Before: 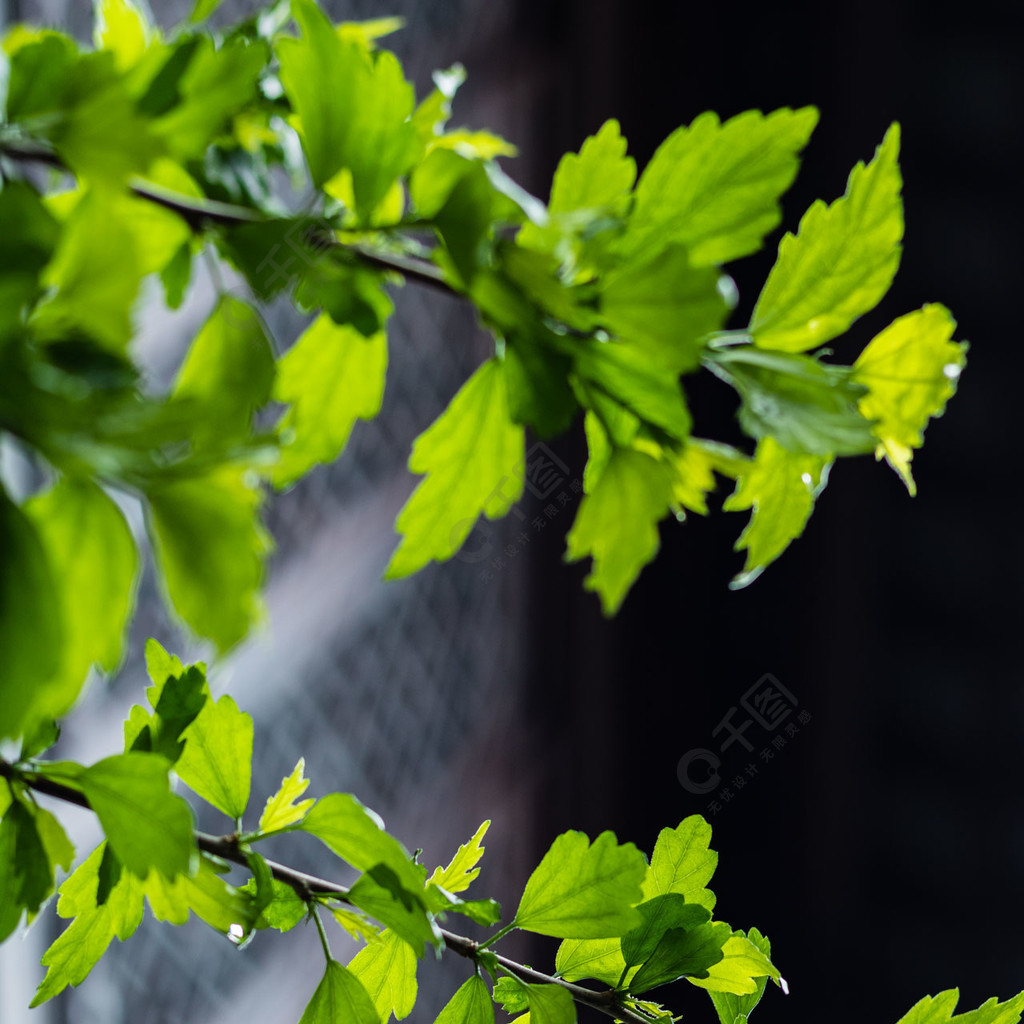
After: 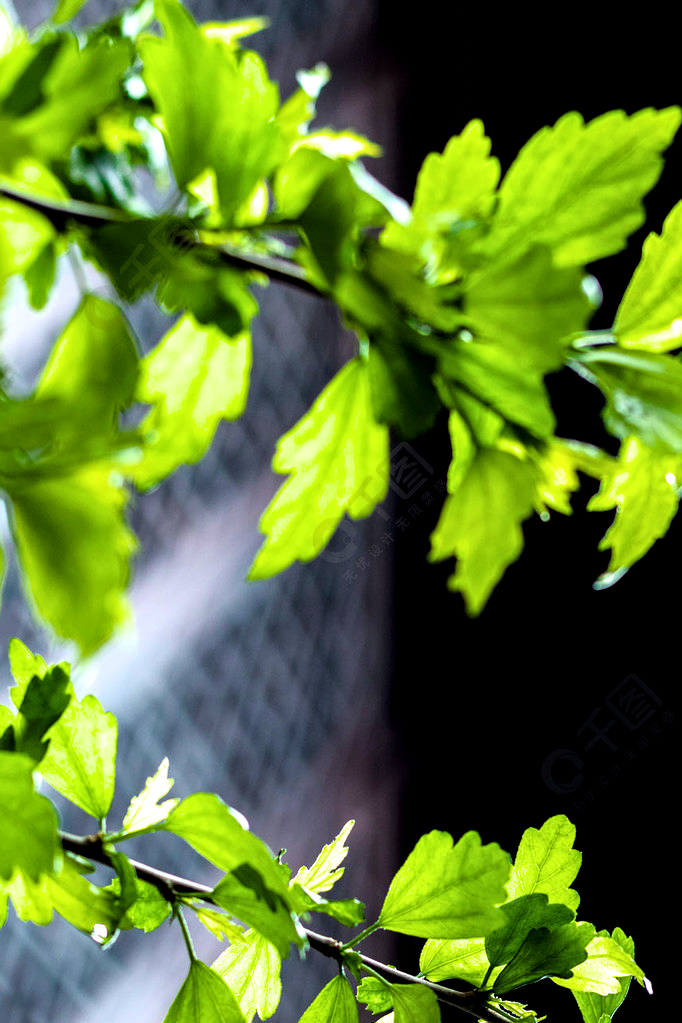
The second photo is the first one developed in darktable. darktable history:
tone equalizer: on, module defaults
color balance rgb: power › hue 61.13°, highlights gain › chroma 0.111%, highlights gain › hue 330.54°, global offset › luminance -0.301%, global offset › hue 259.67°, perceptual saturation grading › global saturation 29.943%, perceptual brilliance grading › global brilliance 10.453%, perceptual brilliance grading › shadows 15.833%, global vibrance 20%
filmic rgb: black relative exposure -9.1 EV, white relative exposure 2.3 EV, hardness 7.53
crop and rotate: left 13.327%, right 20.053%
local contrast: highlights 103%, shadows 101%, detail 119%, midtone range 0.2
